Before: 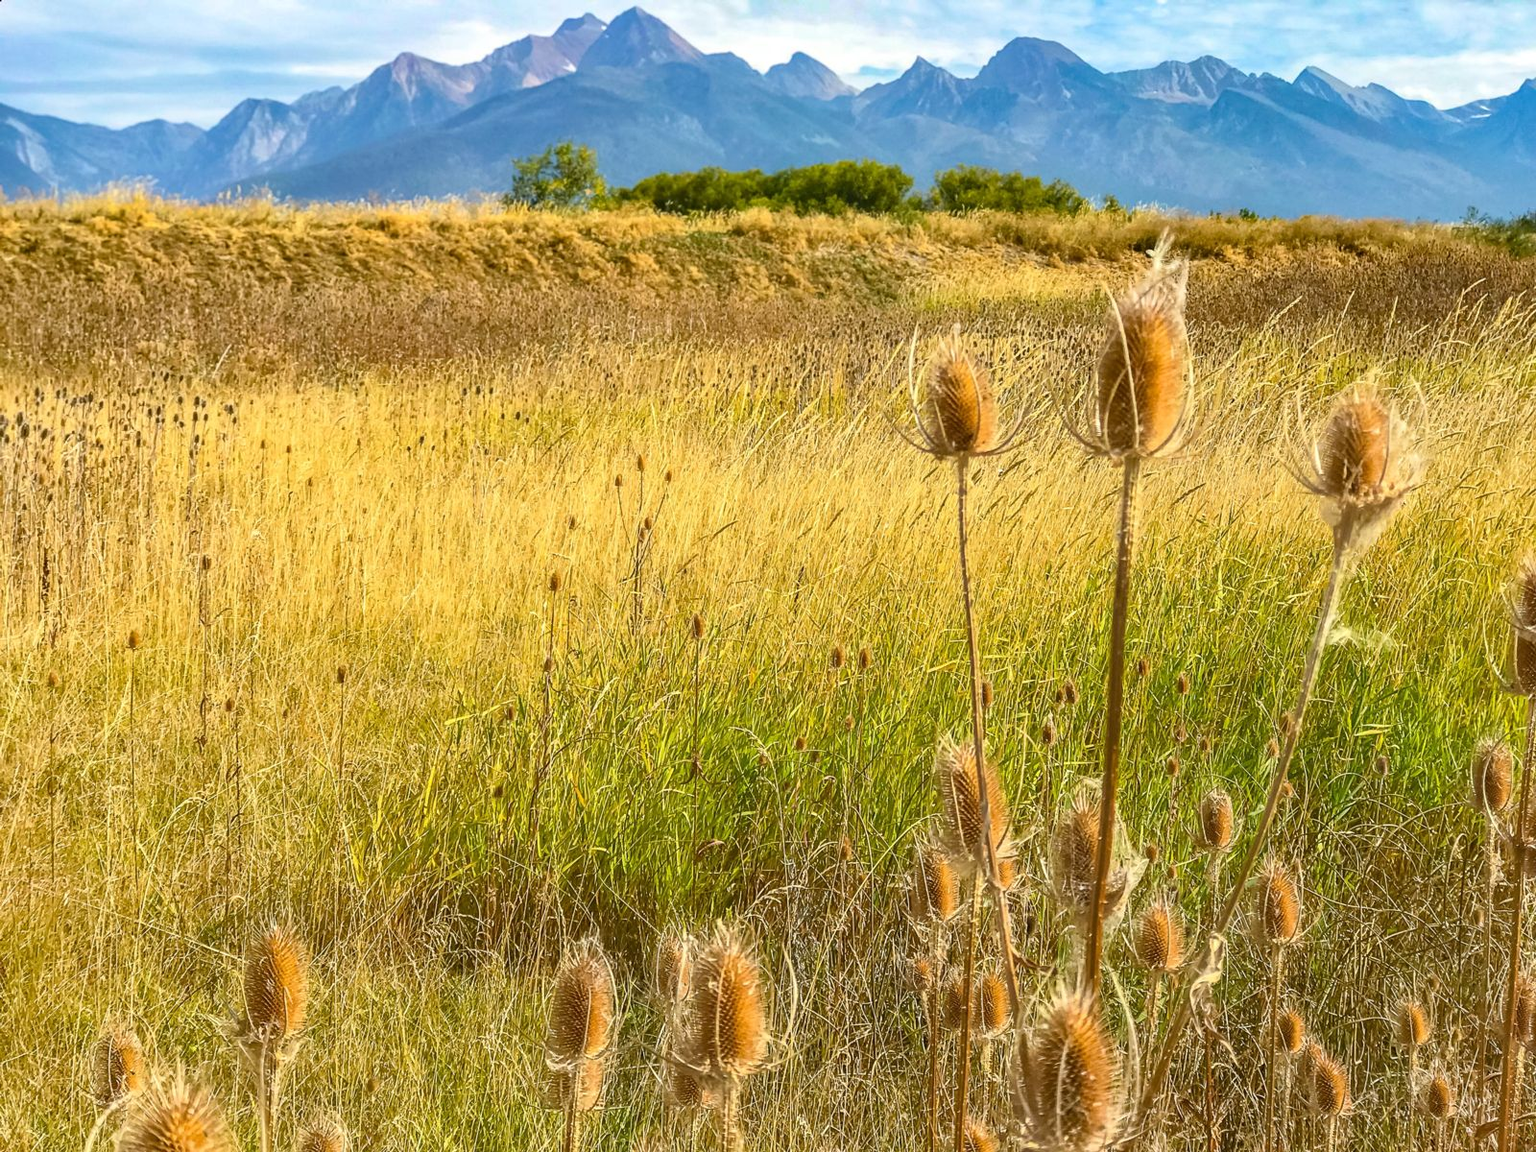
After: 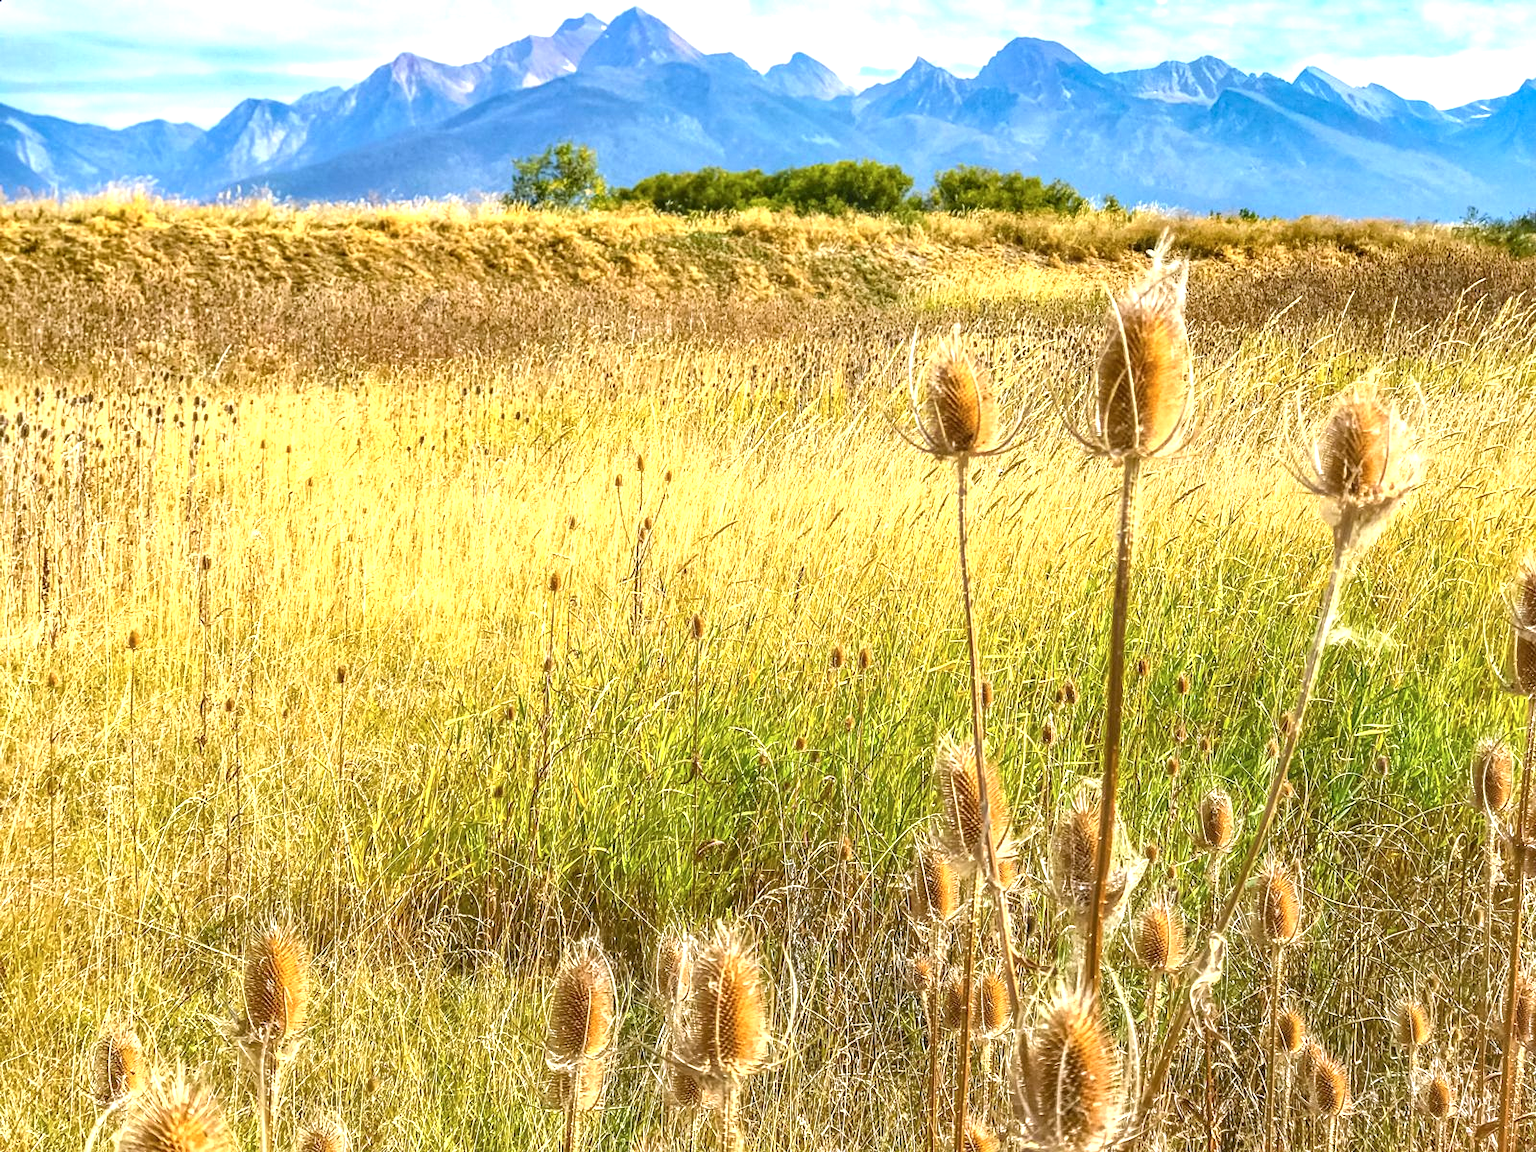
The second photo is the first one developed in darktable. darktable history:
local contrast: on, module defaults
color calibration: illuminant as shot in camera, x 0.358, y 0.373, temperature 4628.91 K
exposure: black level correction 0, exposure 0.7 EV, compensate exposure bias true, compensate highlight preservation false
tone equalizer: -8 EV -0.55 EV
